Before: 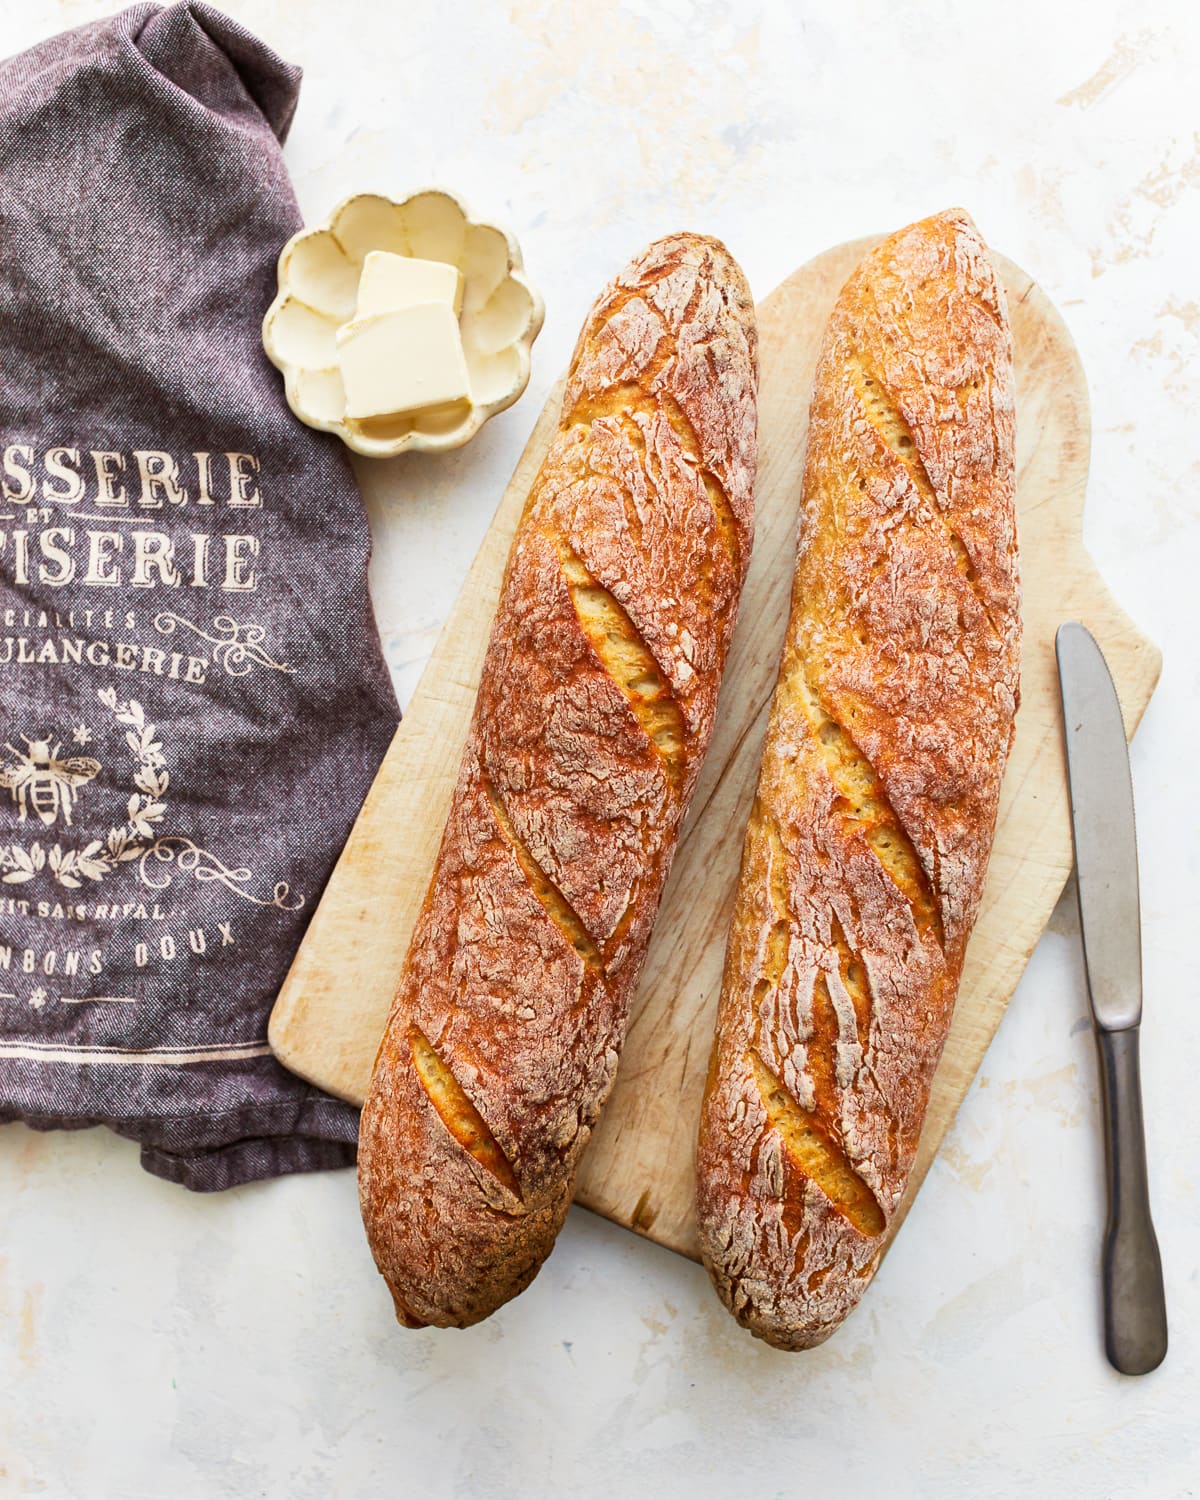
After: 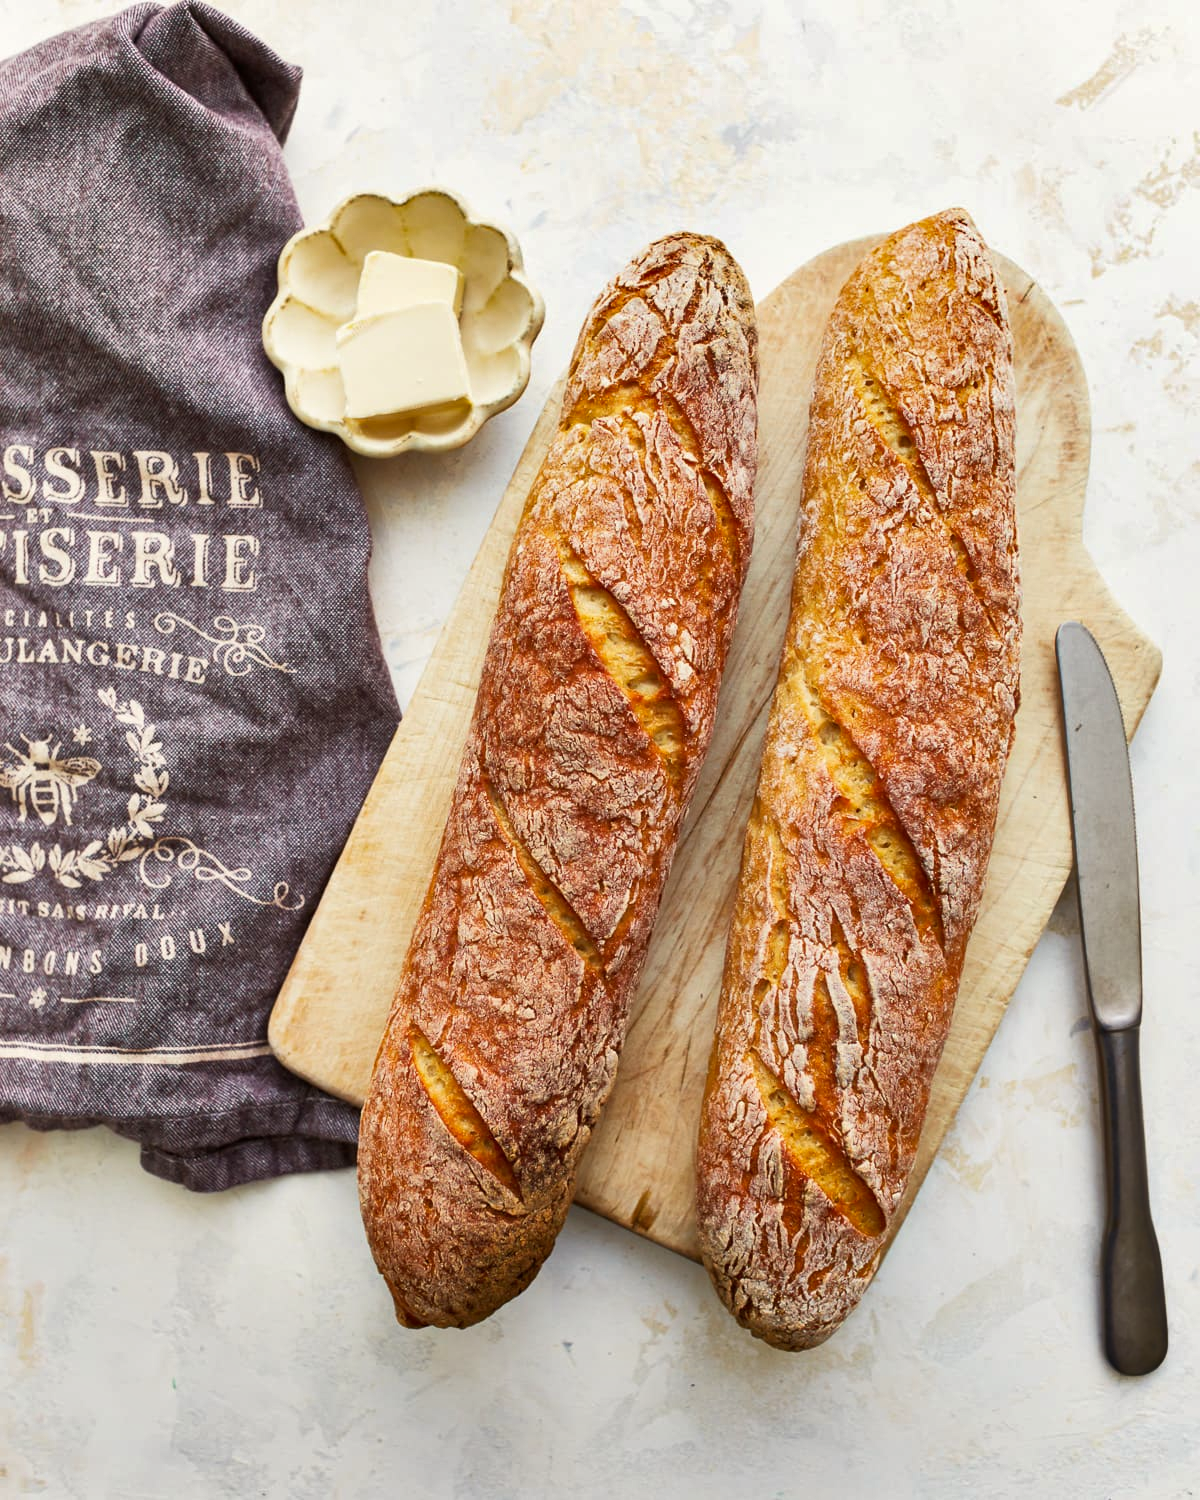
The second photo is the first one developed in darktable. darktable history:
color correction: highlights b* 2.94
shadows and highlights: shadows 52.69, soften with gaussian
